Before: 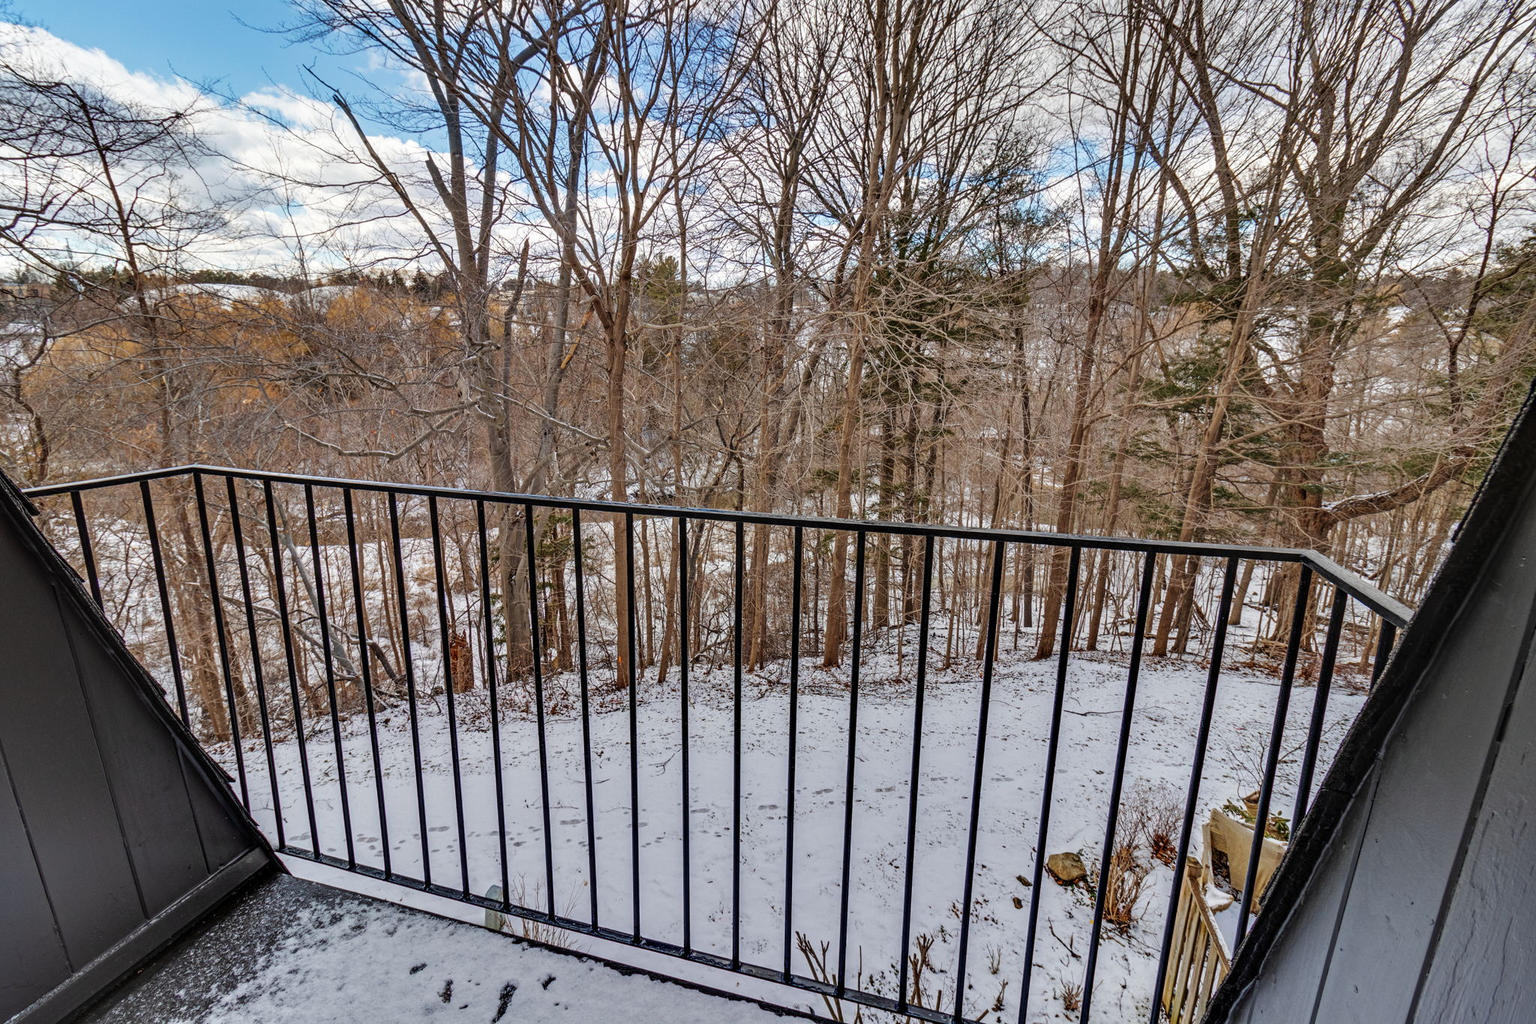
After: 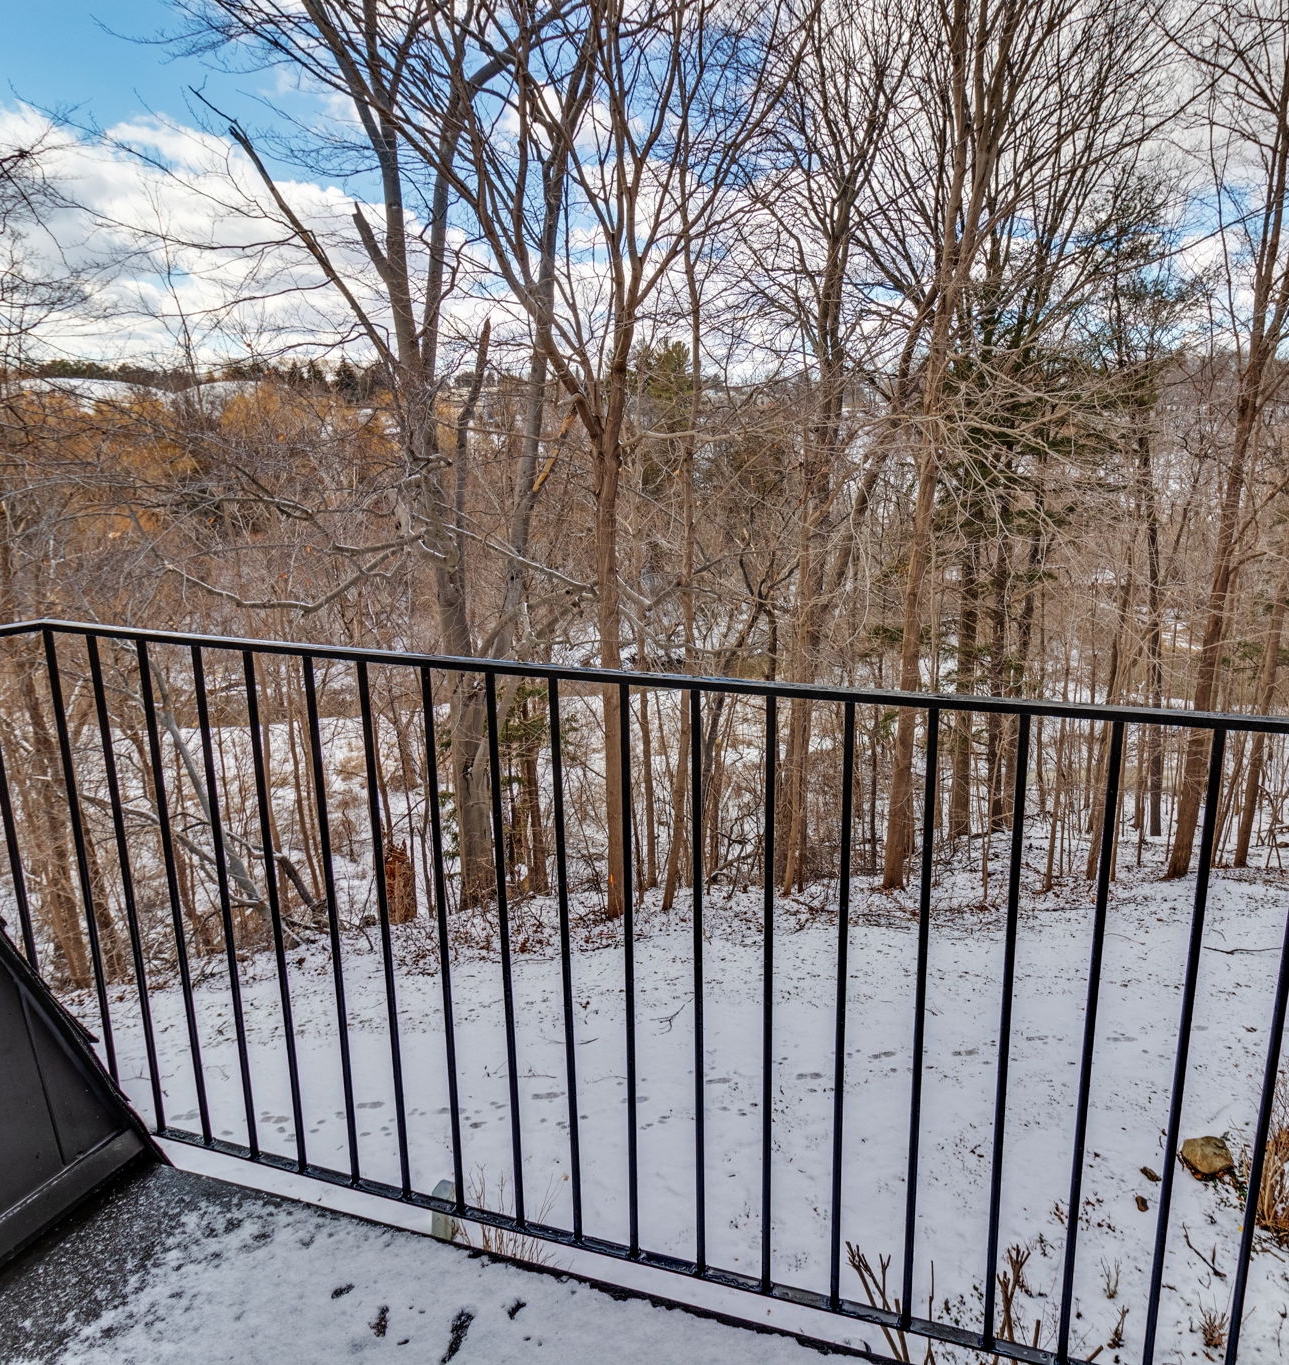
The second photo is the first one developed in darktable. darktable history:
crop: left 10.544%, right 26.513%
